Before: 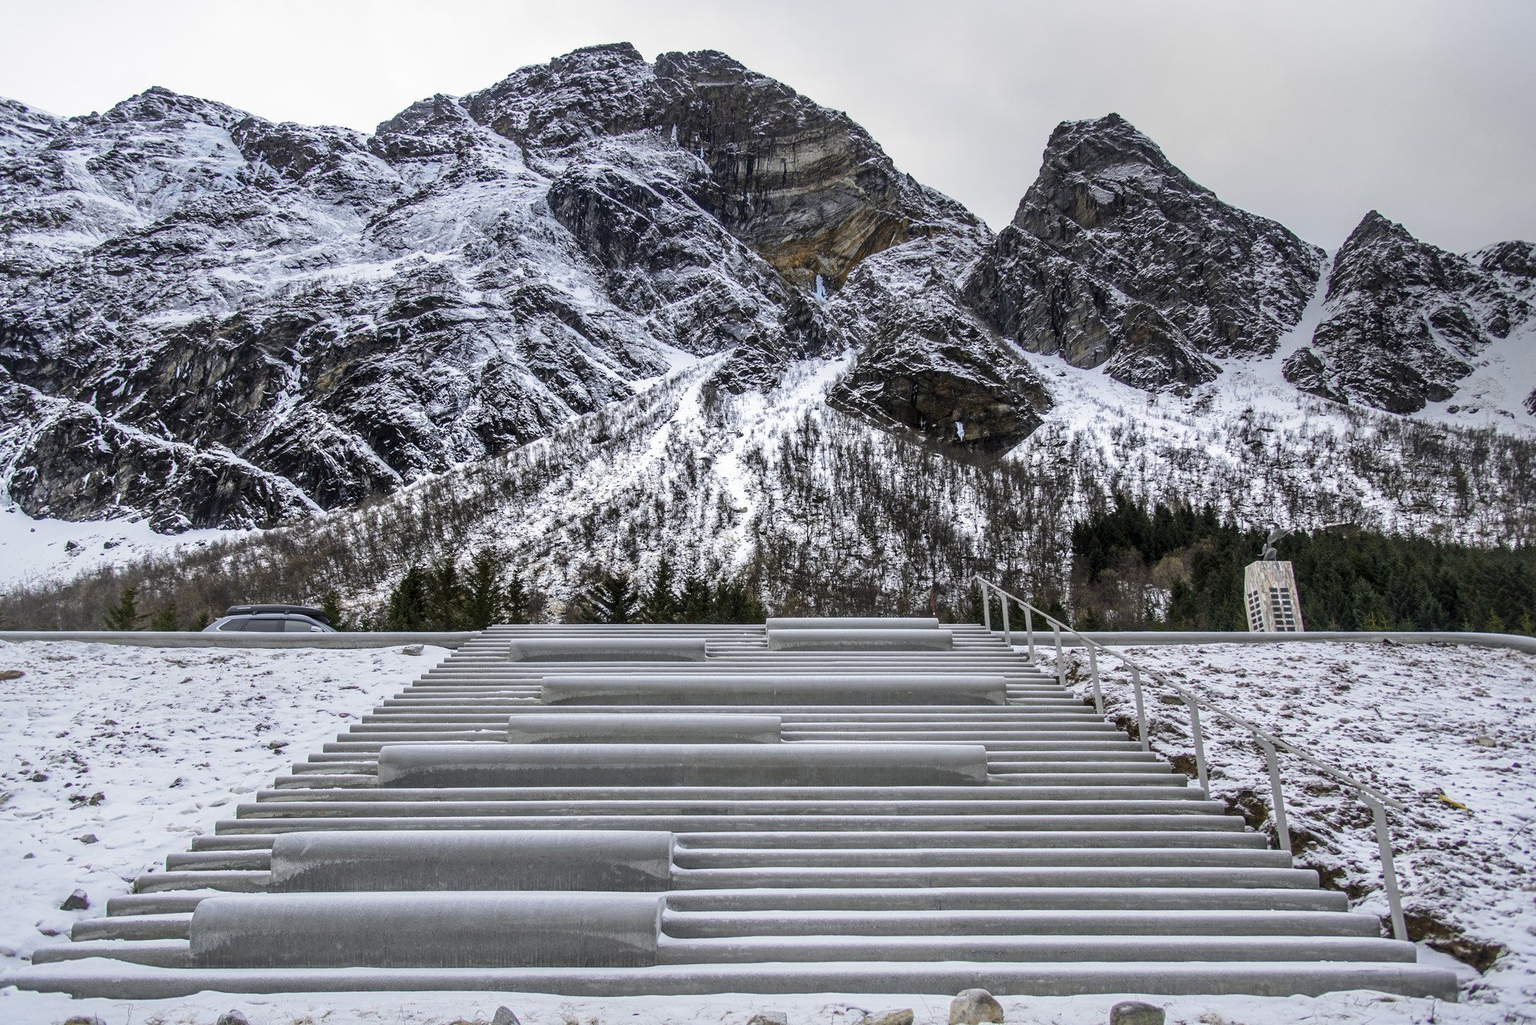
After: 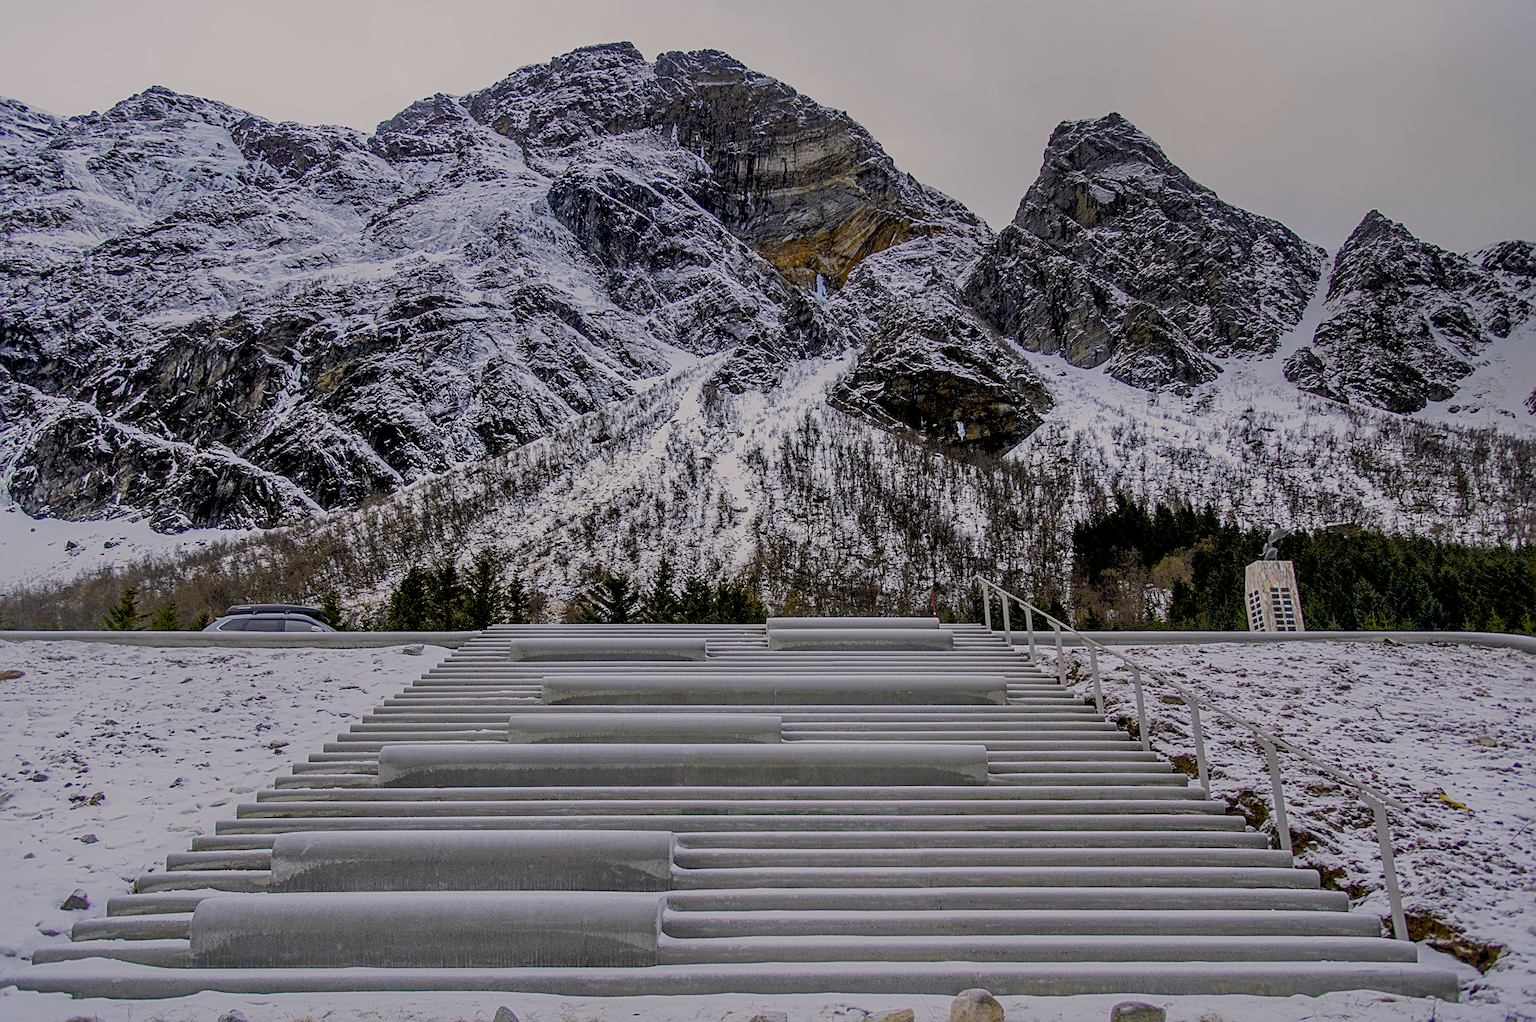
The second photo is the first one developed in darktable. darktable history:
crop: top 0.09%, bottom 0.173%
tone equalizer: -8 EV -1.85 EV, -7 EV -1.18 EV, -6 EV -1.64 EV
sharpen: on, module defaults
exposure: black level correction 0.011, exposure -0.482 EV, compensate highlight preservation false
color balance rgb: shadows lift › luminance -19.736%, power › chroma 0.24%, power › hue 60.21°, highlights gain › chroma 0.921%, highlights gain › hue 24.26°, perceptual saturation grading › global saturation 27.551%, perceptual saturation grading › highlights -25.395%, perceptual saturation grading › shadows 24.312%, global vibrance 24.46%, contrast -24.989%
